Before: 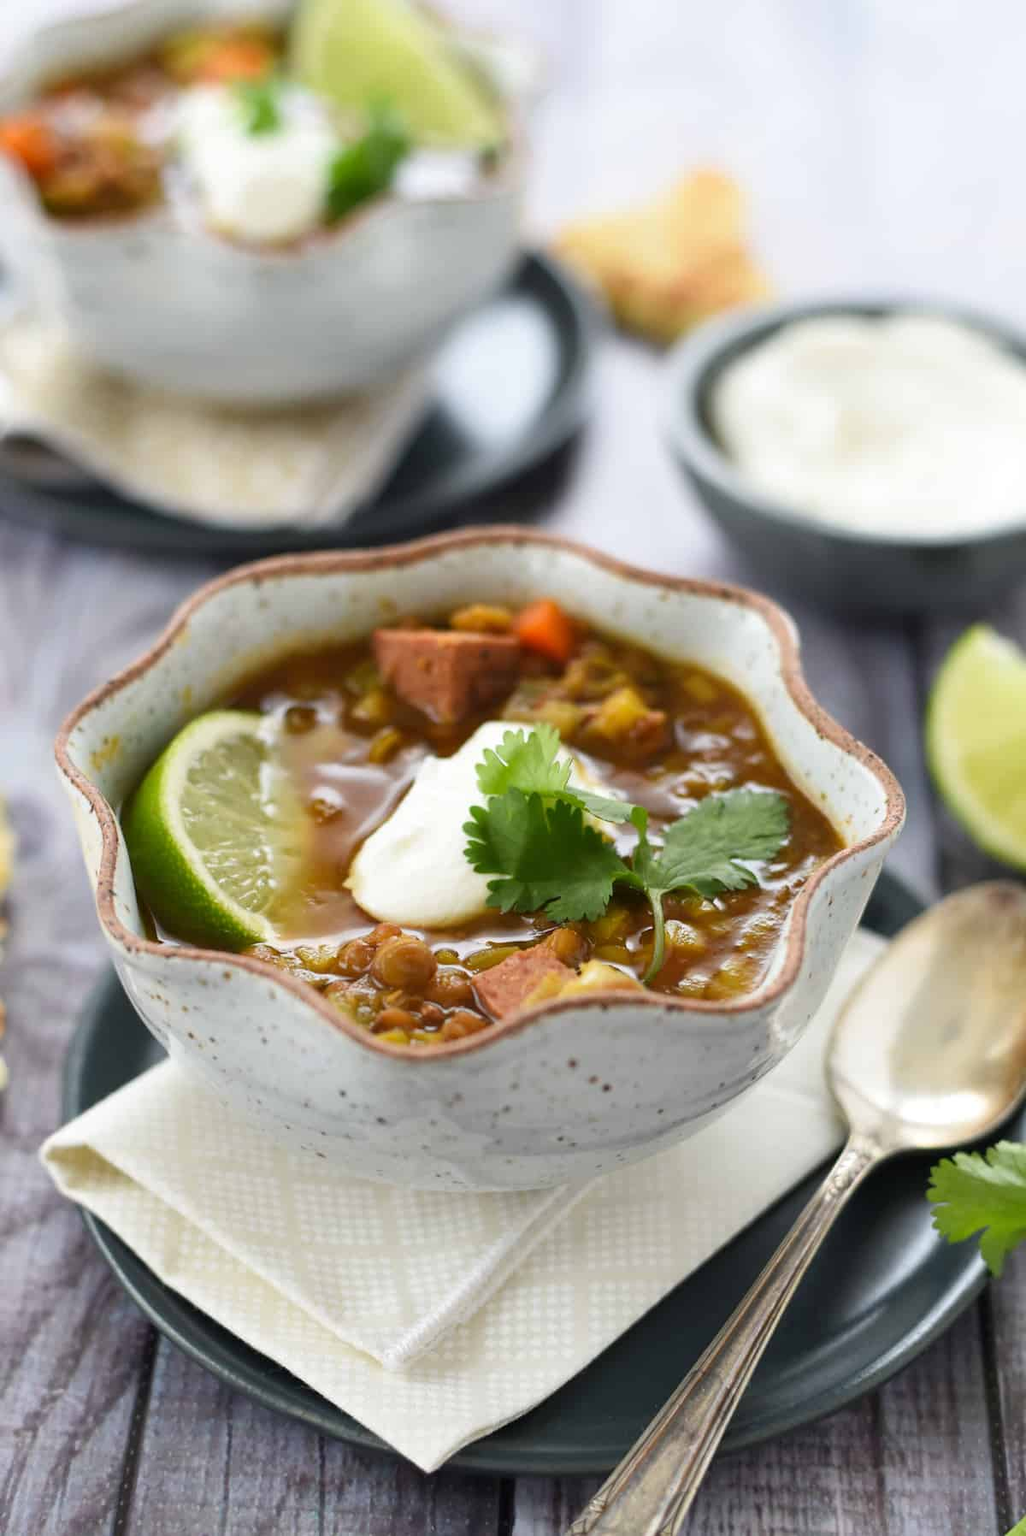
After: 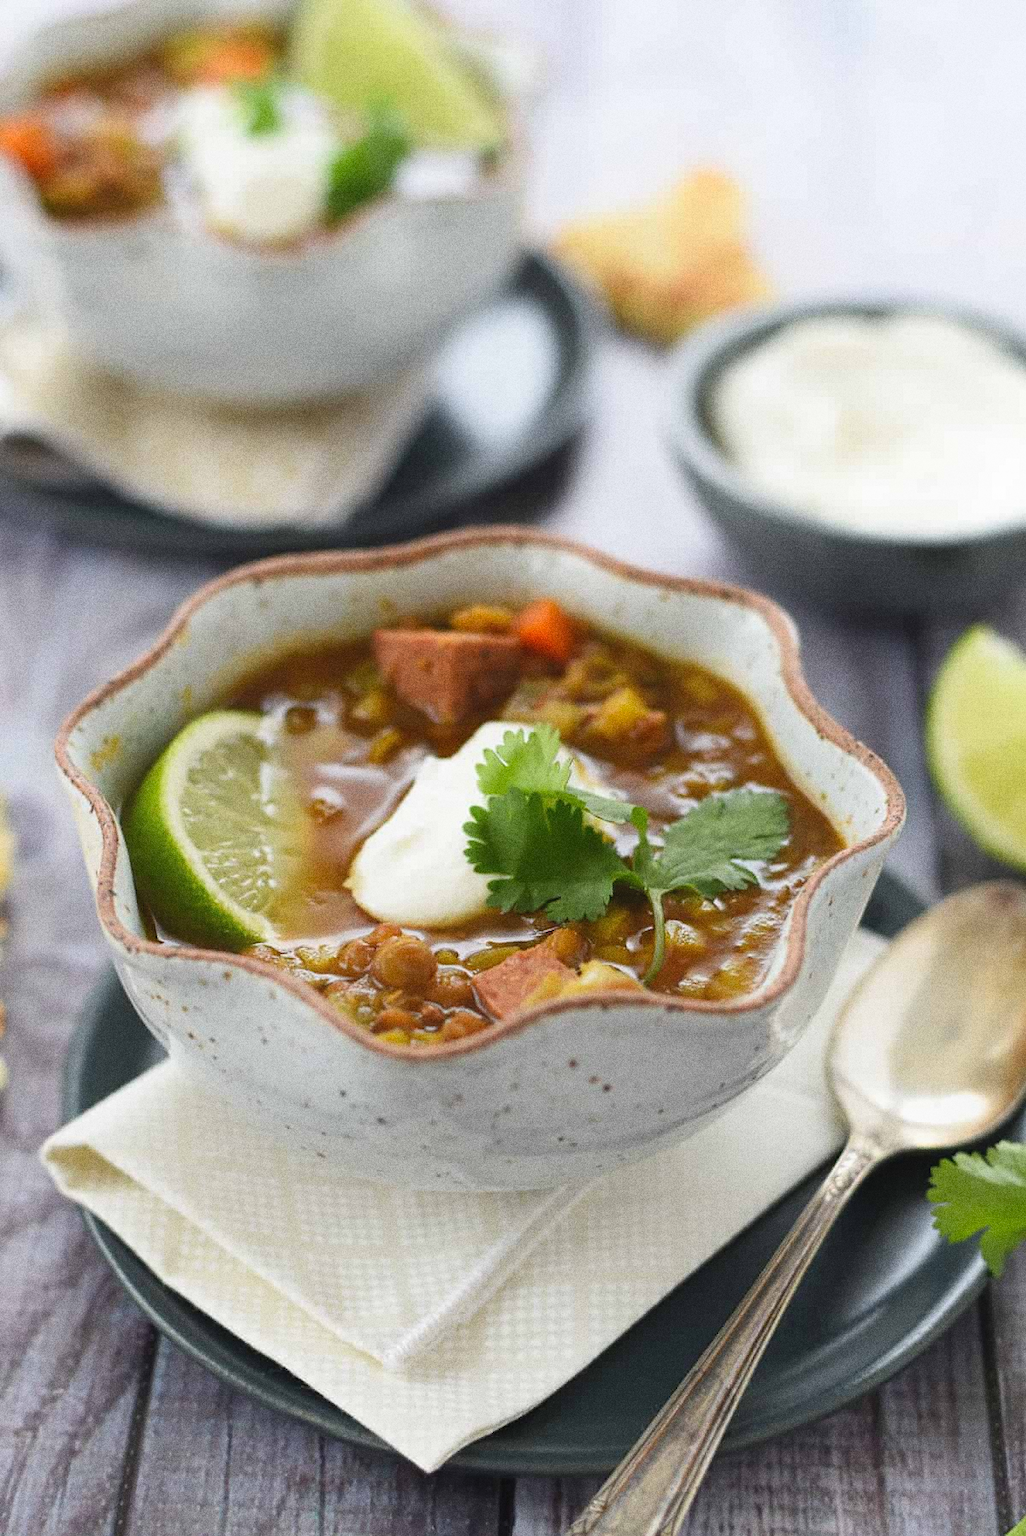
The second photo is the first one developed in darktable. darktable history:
grain: coarseness 0.09 ISO, strength 40%
contrast equalizer: y [[0.439, 0.44, 0.442, 0.457, 0.493, 0.498], [0.5 ×6], [0.5 ×6], [0 ×6], [0 ×6]], mix 0.59
